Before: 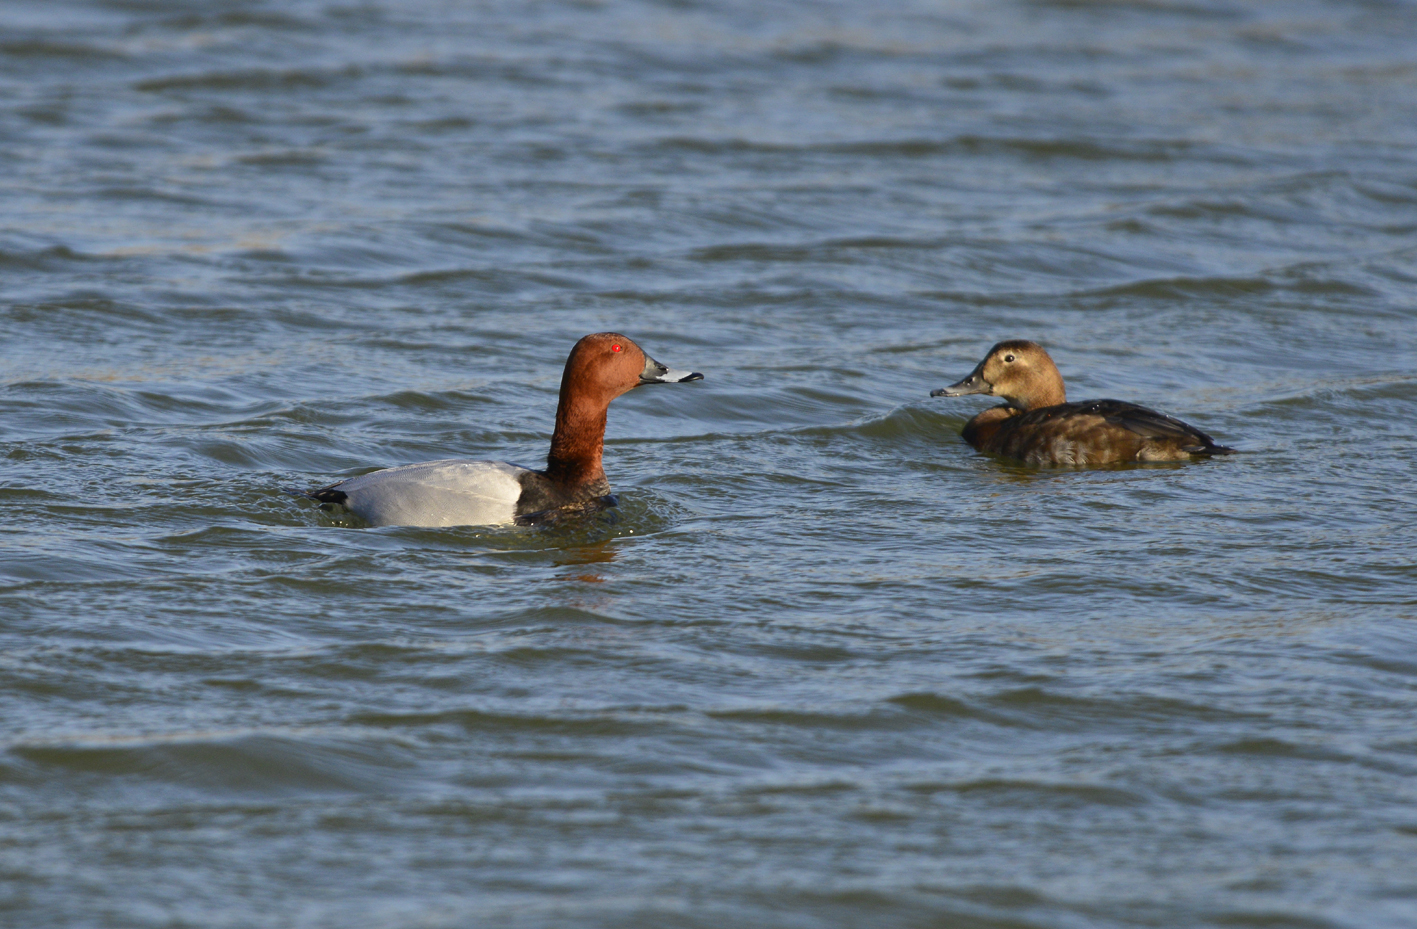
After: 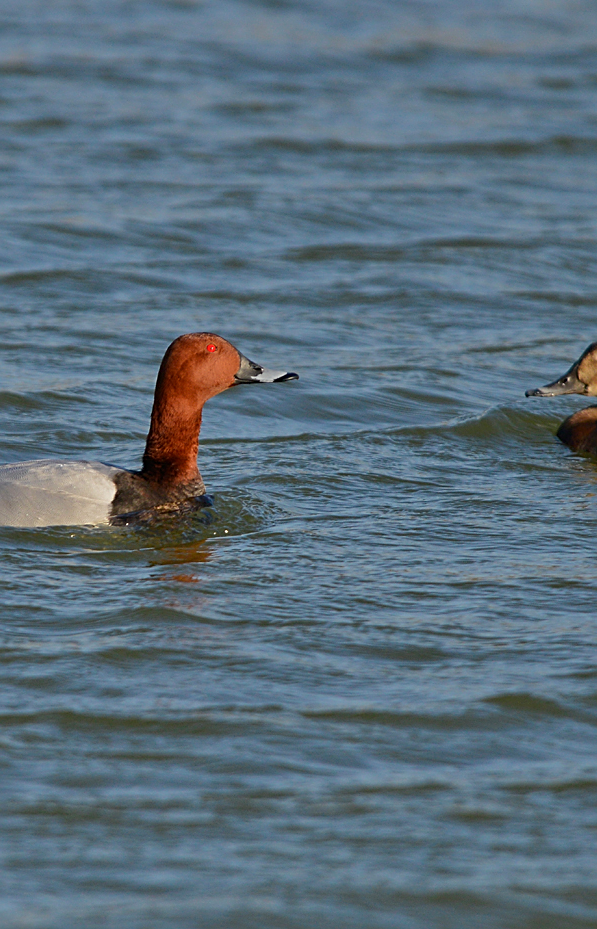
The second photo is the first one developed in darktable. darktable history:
sharpen: on, module defaults
tone equalizer: -8 EV 0.25 EV, -7 EV 0.417 EV, -6 EV 0.417 EV, -5 EV 0.25 EV, -3 EV -0.25 EV, -2 EV -0.417 EV, -1 EV -0.417 EV, +0 EV -0.25 EV, edges refinement/feathering 500, mask exposure compensation -1.57 EV, preserve details guided filter
crop: left 28.583%, right 29.231%
